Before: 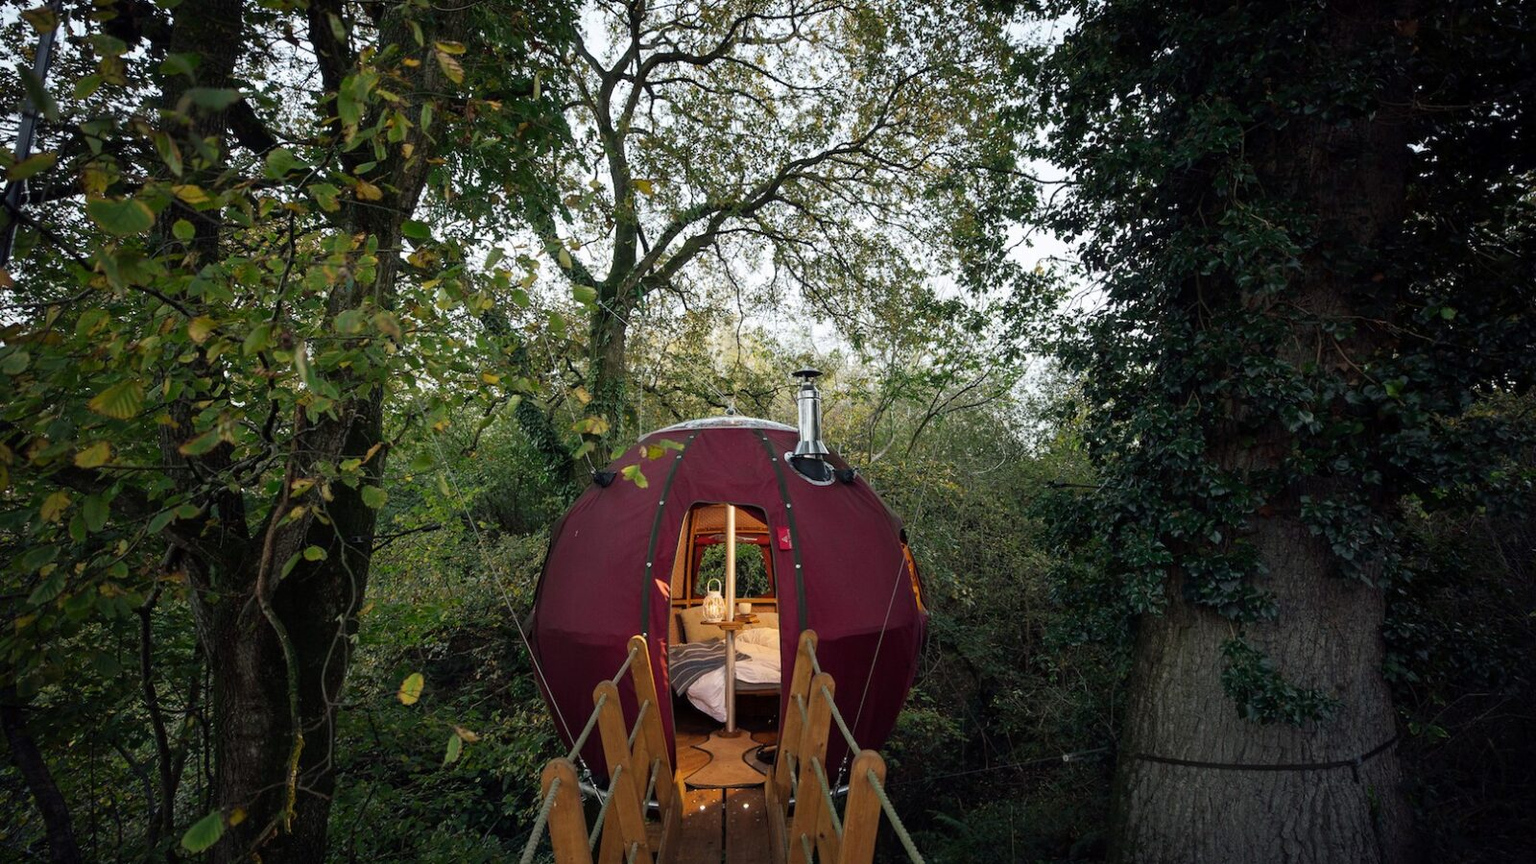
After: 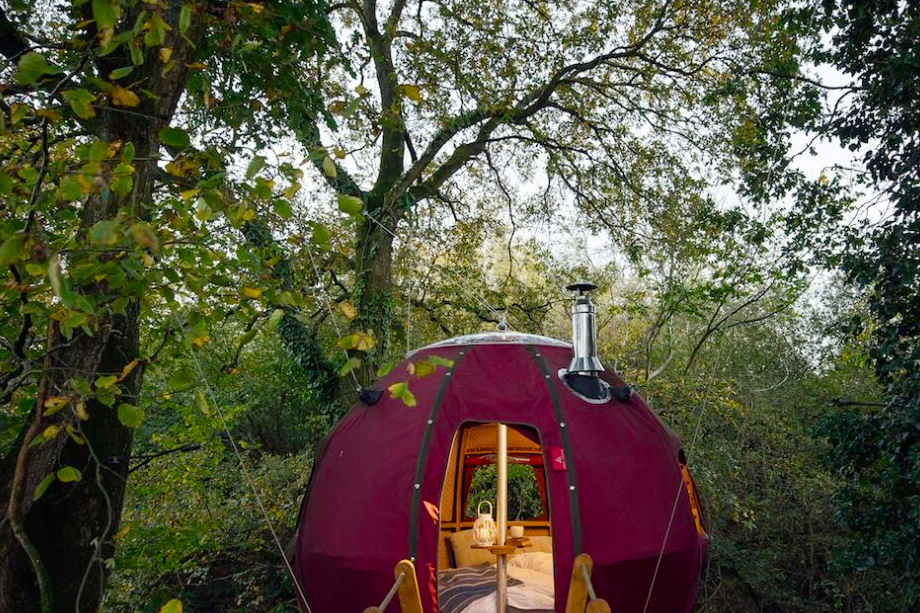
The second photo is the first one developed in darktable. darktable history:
color balance rgb: shadows lift › chroma 3.101%, shadows lift › hue 281.53°, linear chroma grading › global chroma 1.737%, linear chroma grading › mid-tones -0.853%, perceptual saturation grading › global saturation 20%, perceptual saturation grading › highlights -25.012%, perceptual saturation grading › shadows 24.905%, global vibrance 20%
crop: left 16.206%, top 11.401%, right 26.247%, bottom 20.422%
